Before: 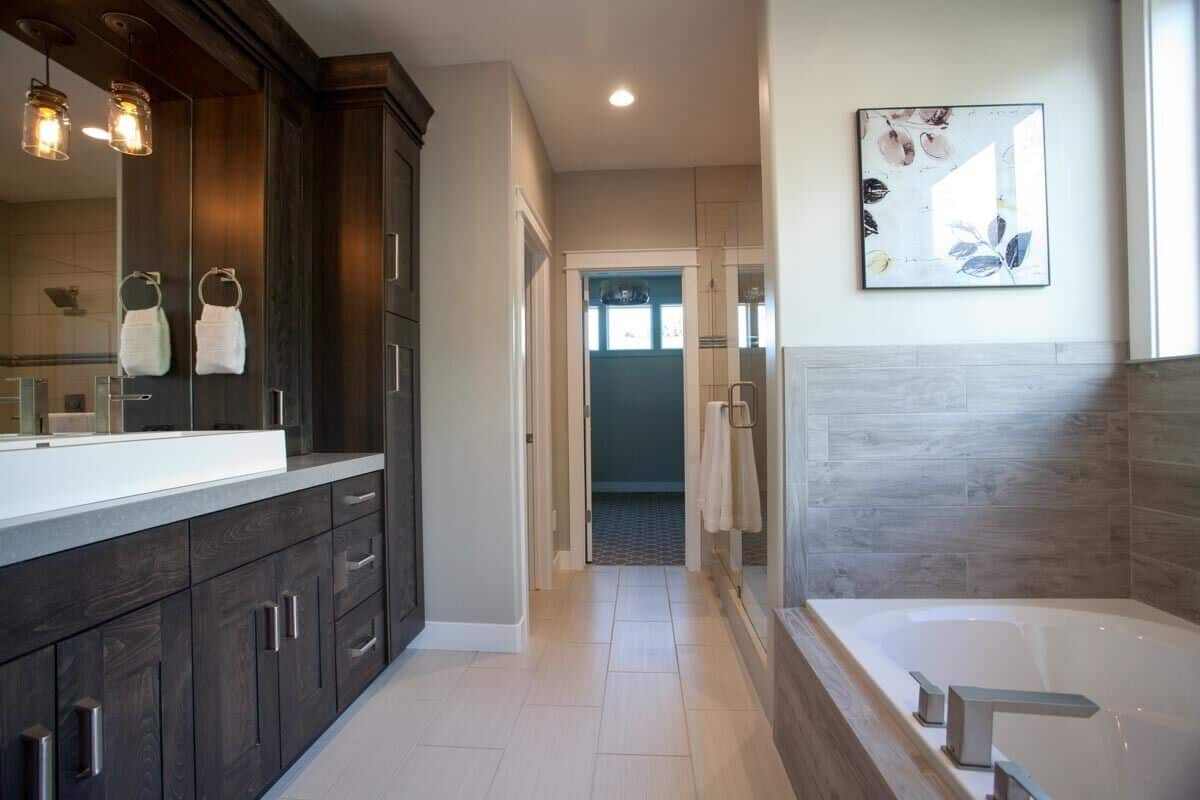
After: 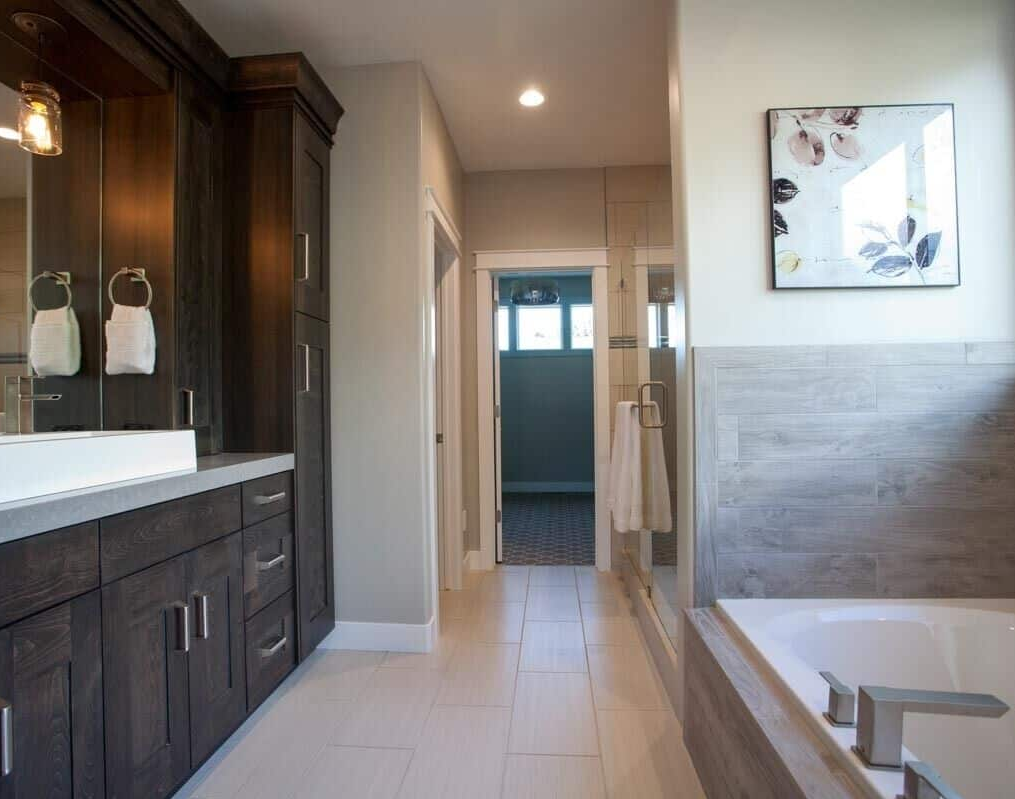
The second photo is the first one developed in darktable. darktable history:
crop: left 7.554%, right 7.826%
